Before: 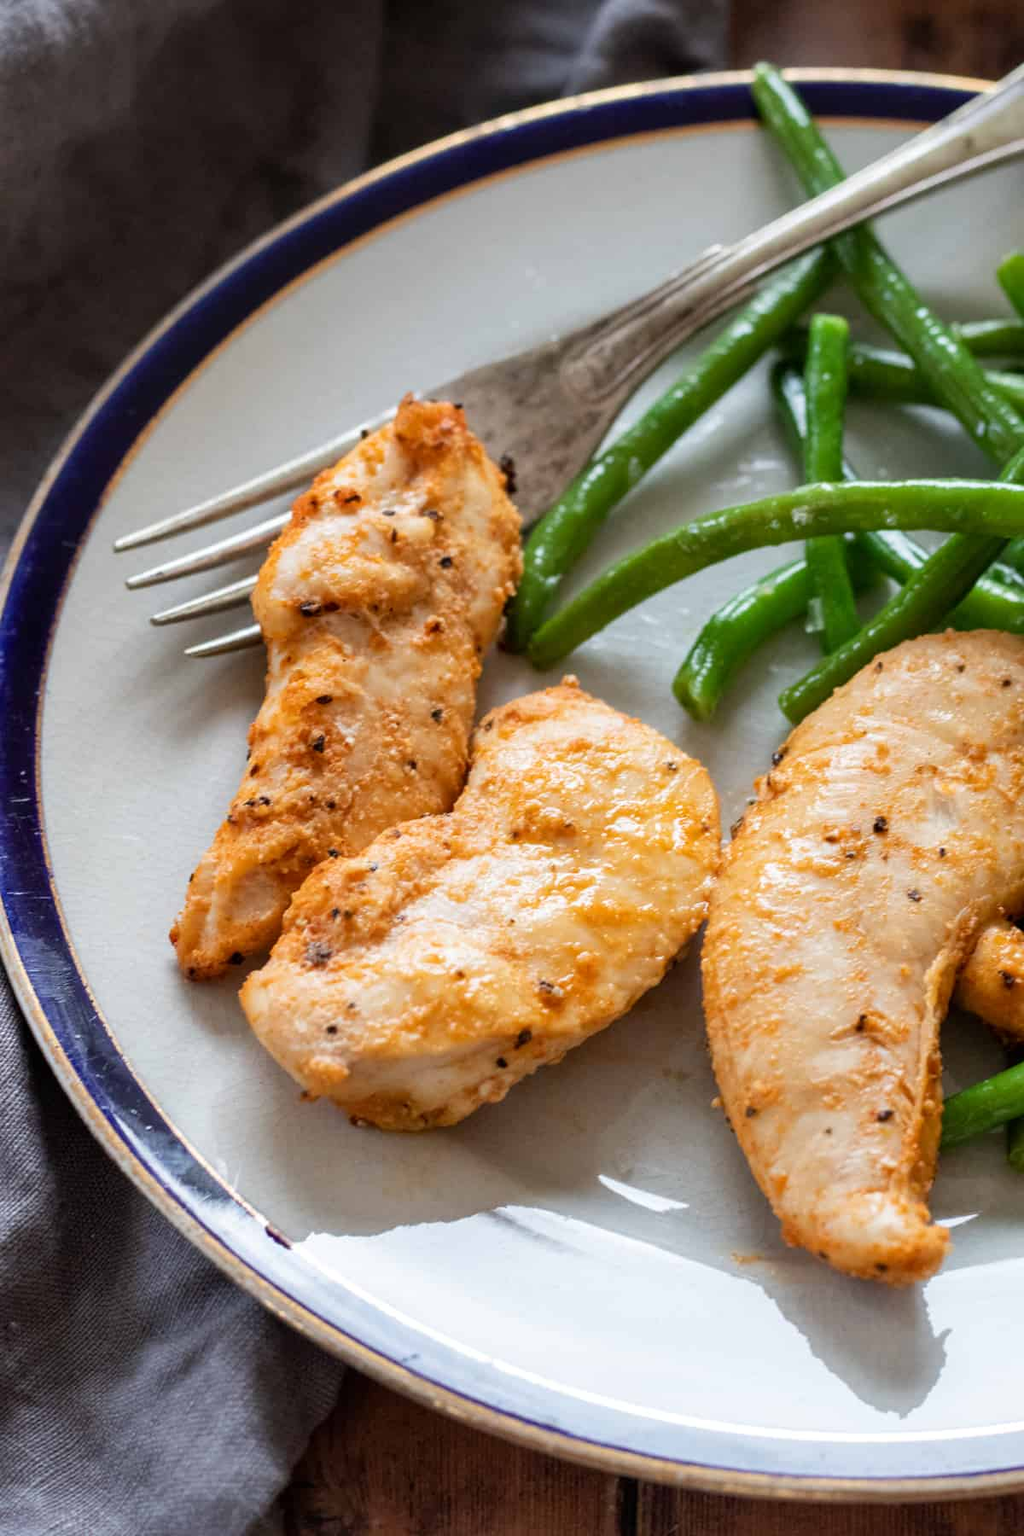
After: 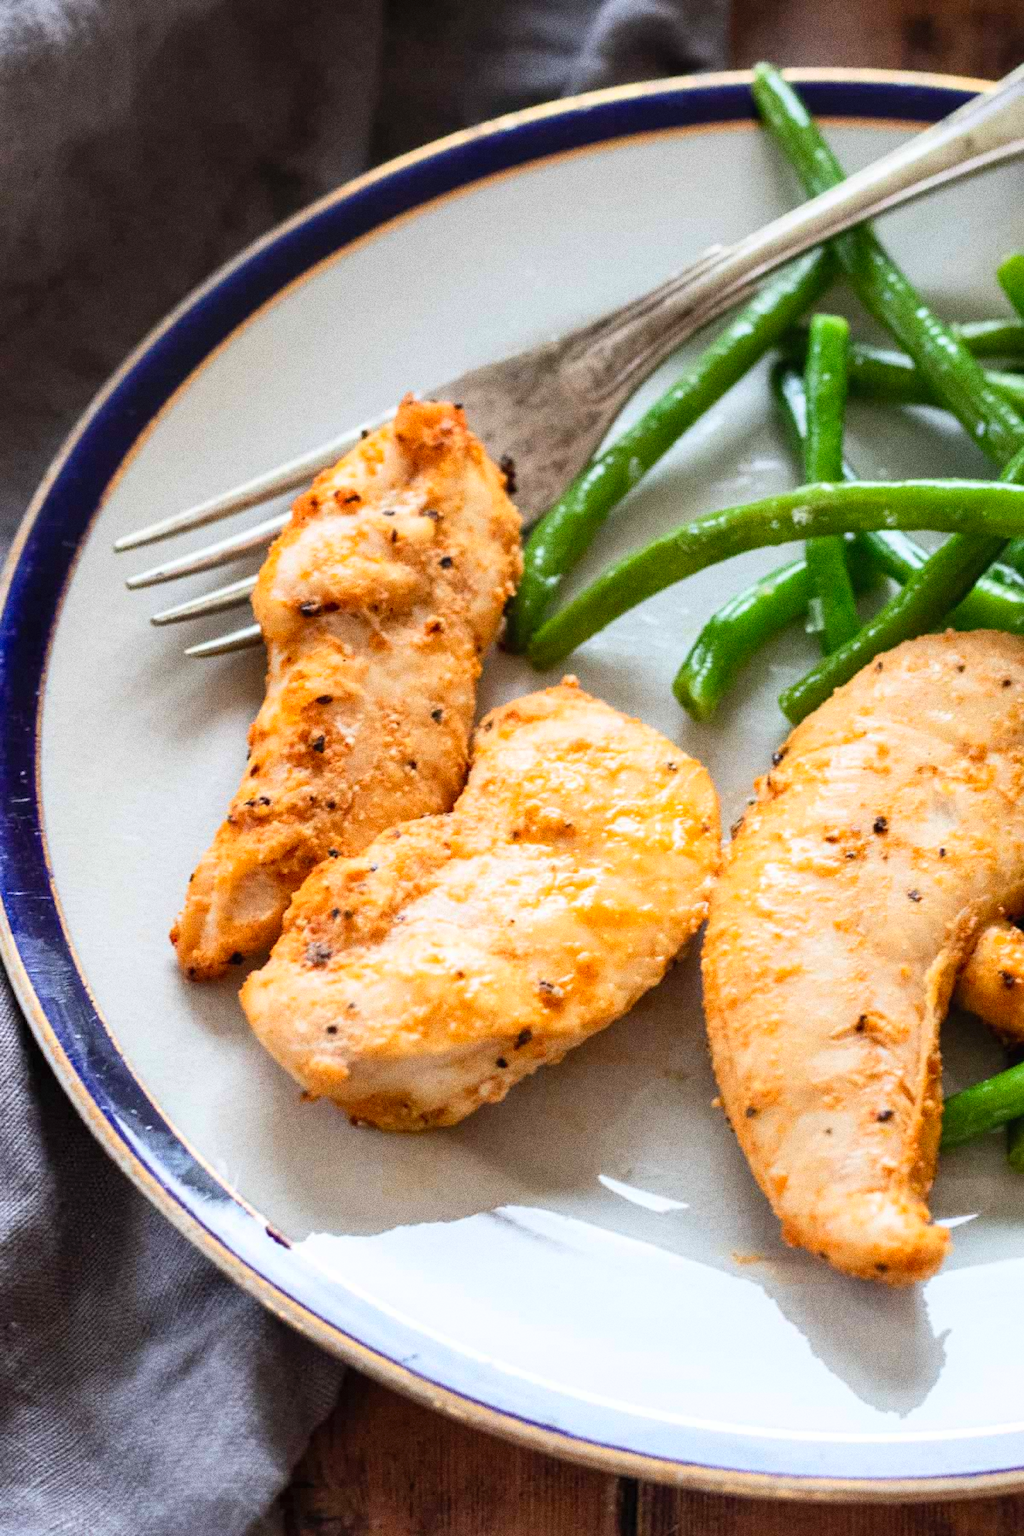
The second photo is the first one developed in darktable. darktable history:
contrast brightness saturation: contrast 0.2, brightness 0.16, saturation 0.22
lowpass: radius 0.5, unbound 0
grain: coarseness 0.09 ISO, strength 40%
